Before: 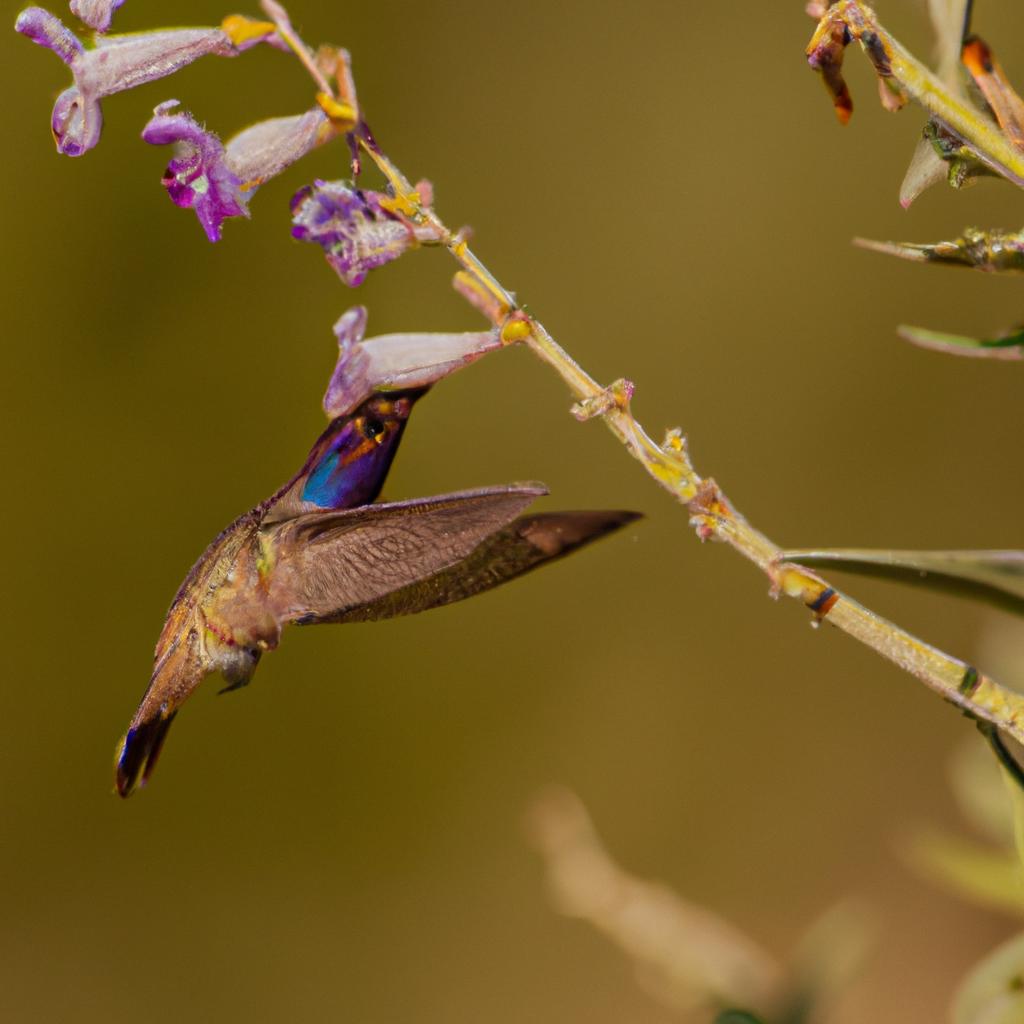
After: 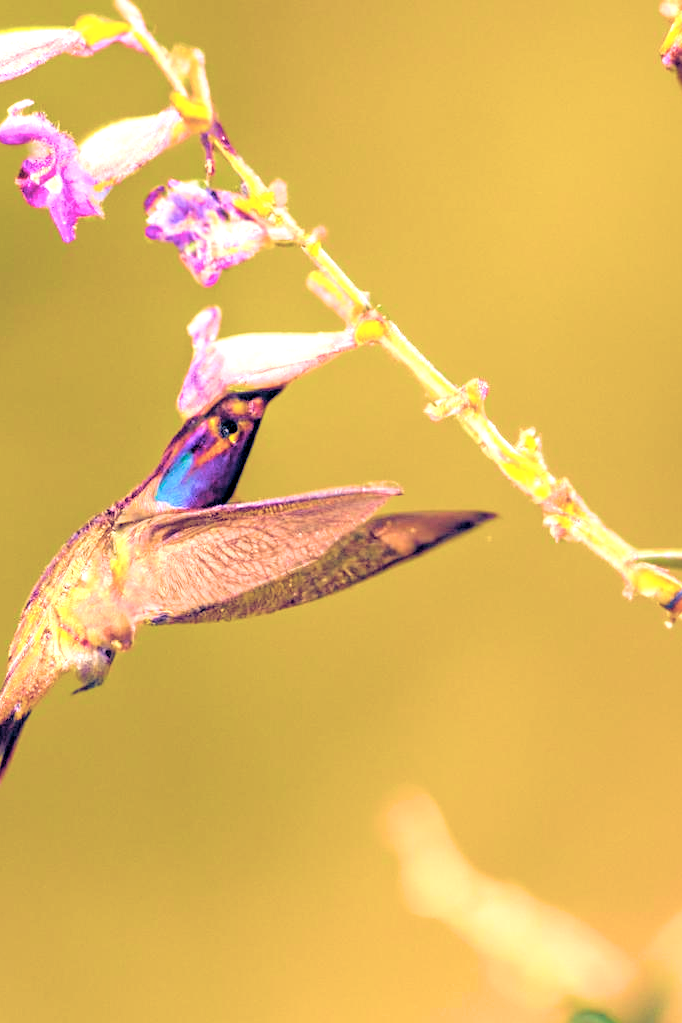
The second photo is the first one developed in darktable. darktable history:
crop and rotate: left 14.344%, right 18.957%
velvia: strength 74.77%
contrast brightness saturation: brightness 0.993
exposure: compensate highlight preservation false
local contrast: highlights 80%, shadows 57%, detail 174%, midtone range 0.603
sharpen: amount 0.201
color balance rgb: highlights gain › chroma 1.348%, highlights gain › hue 56.21°, global offset › chroma 0.129%, global offset › hue 254.19°, perceptual saturation grading › global saturation 25.704%, perceptual brilliance grading › global brilliance 11.782%
